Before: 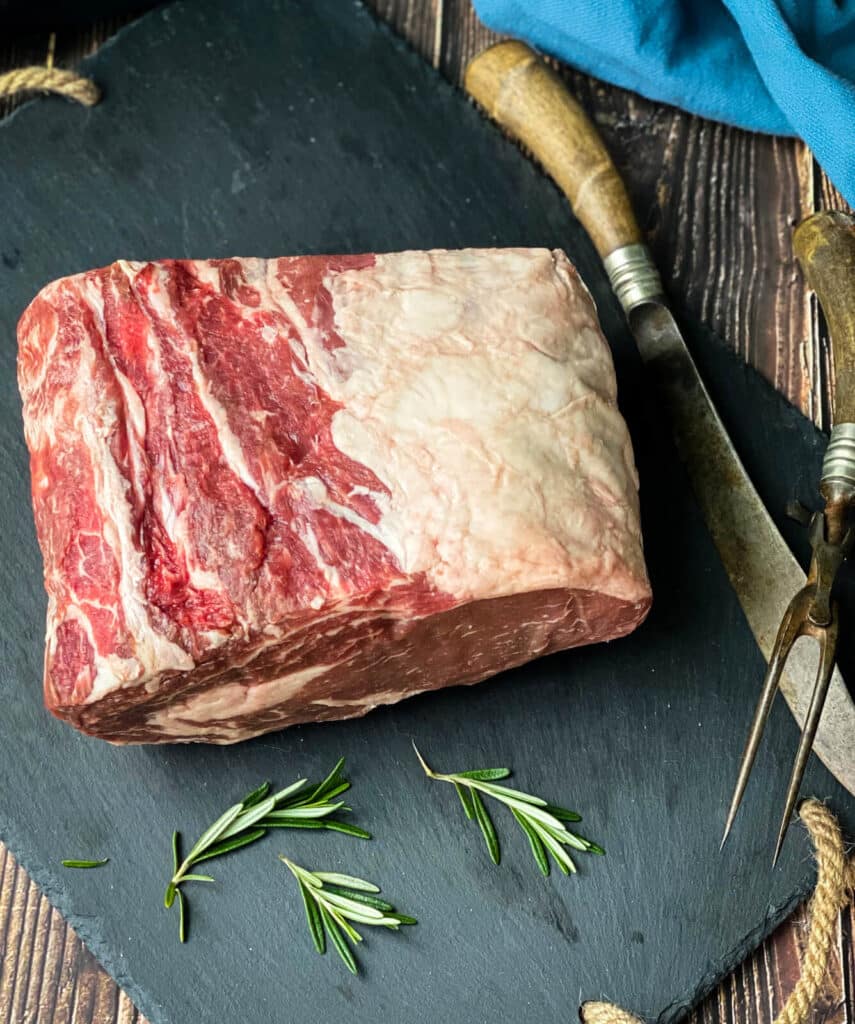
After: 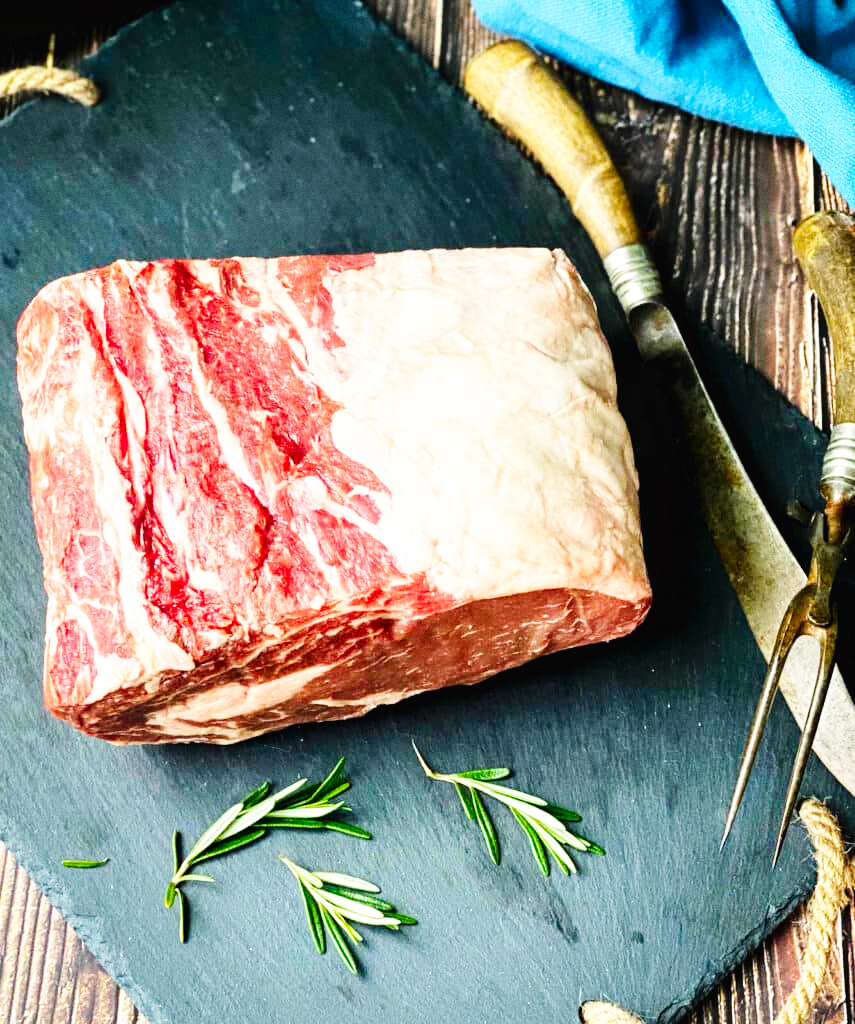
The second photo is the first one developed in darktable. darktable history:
base curve: curves: ch0 [(0, 0.003) (0.001, 0.002) (0.006, 0.004) (0.02, 0.022) (0.048, 0.086) (0.094, 0.234) (0.162, 0.431) (0.258, 0.629) (0.385, 0.8) (0.548, 0.918) (0.751, 0.988) (1, 1)], preserve colors none
contrast brightness saturation: contrast 0.04, saturation 0.16
grain: coarseness 0.47 ISO
